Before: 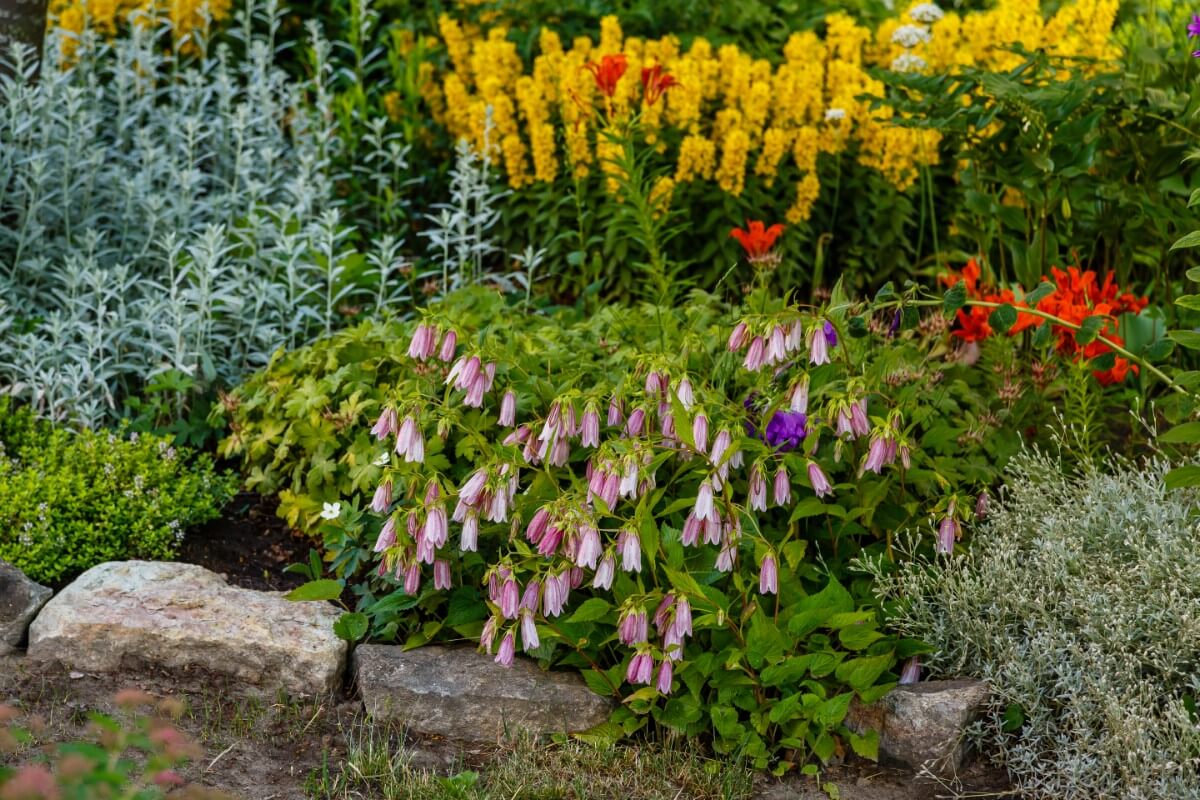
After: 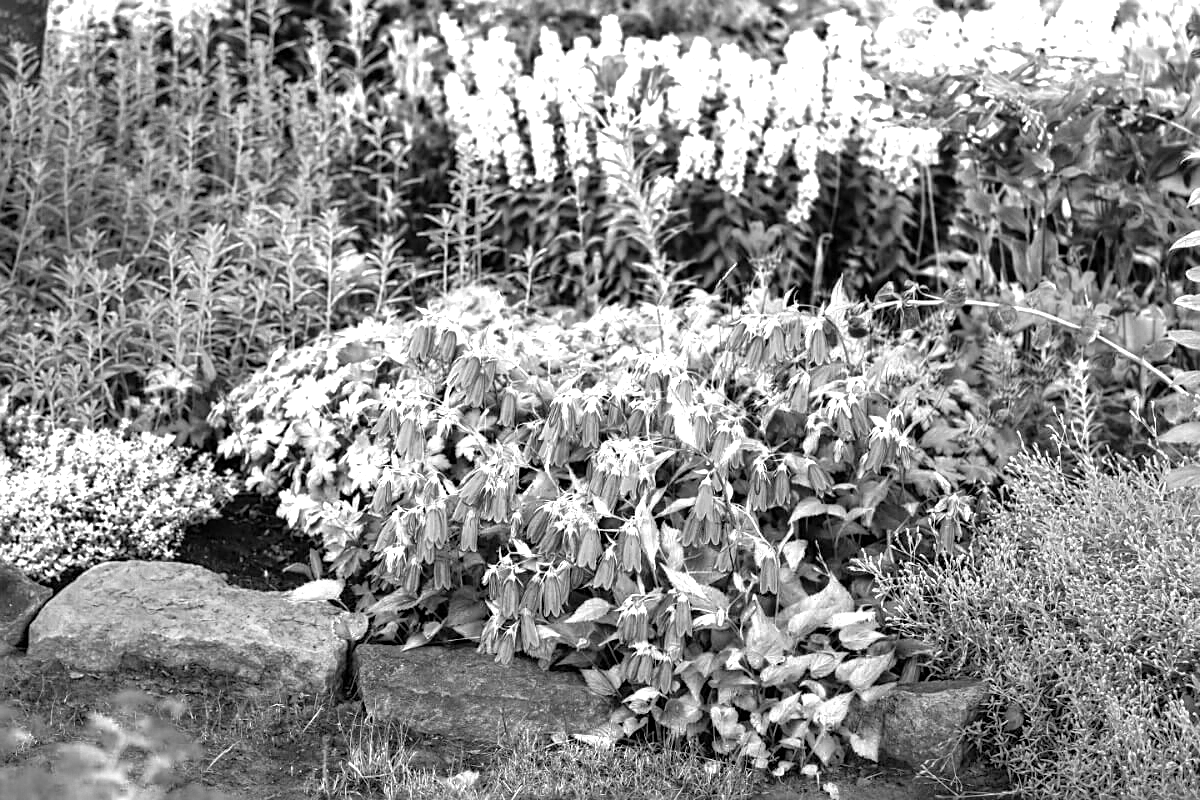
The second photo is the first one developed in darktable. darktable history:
shadows and highlights: on, module defaults
sharpen: on, module defaults
color zones: curves: ch0 [(0, 0.554) (0.146, 0.662) (0.293, 0.86) (0.503, 0.774) (0.637, 0.106) (0.74, 0.072) (0.866, 0.488) (0.998, 0.569)]; ch1 [(0, 0) (0.143, 0) (0.286, 0) (0.429, 0) (0.571, 0) (0.714, 0) (0.857, 0)]
